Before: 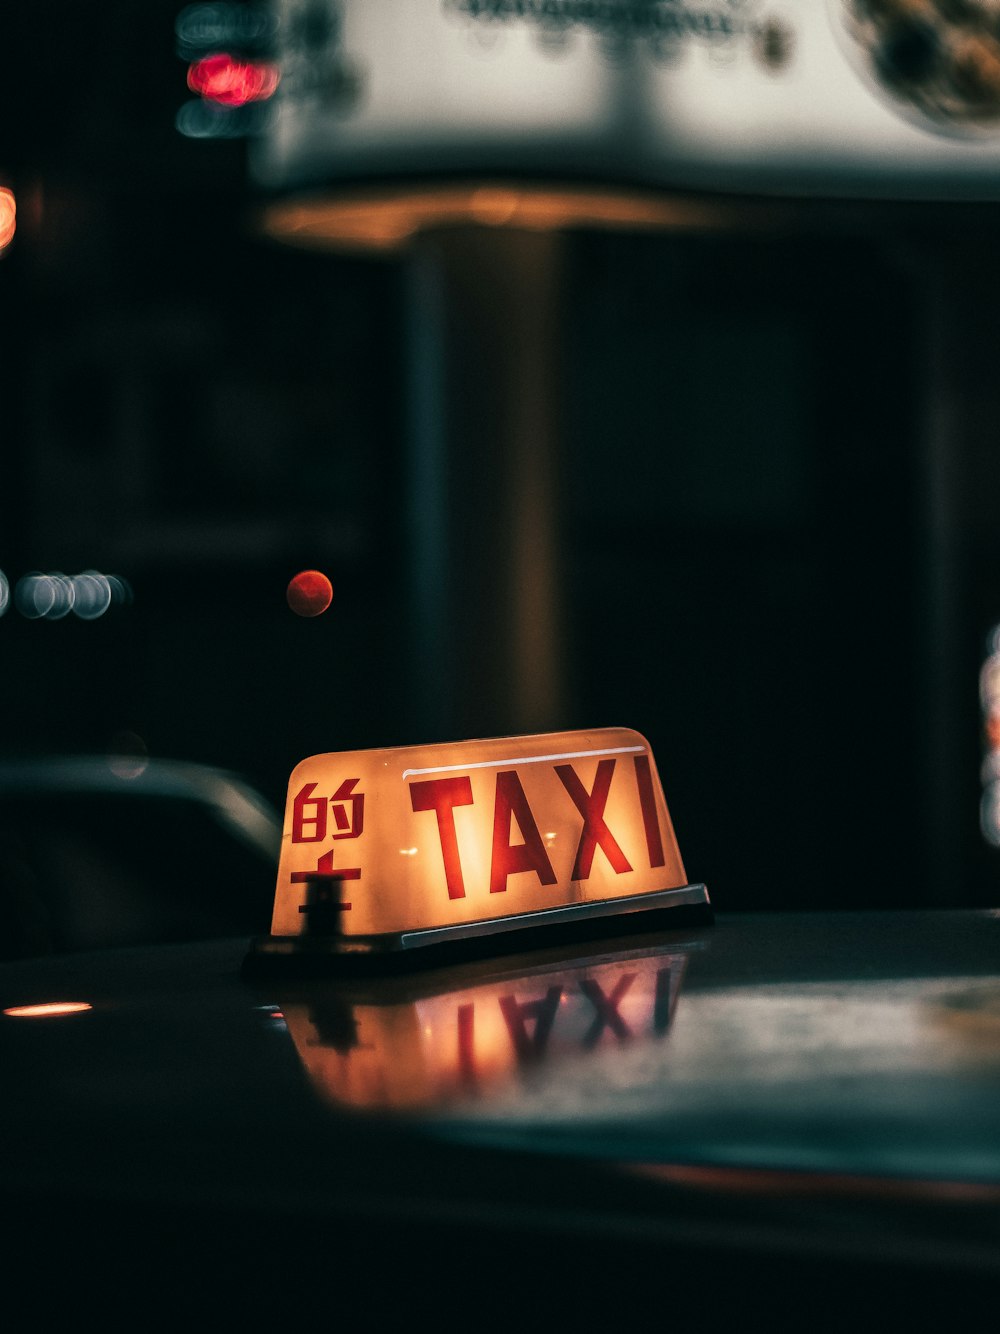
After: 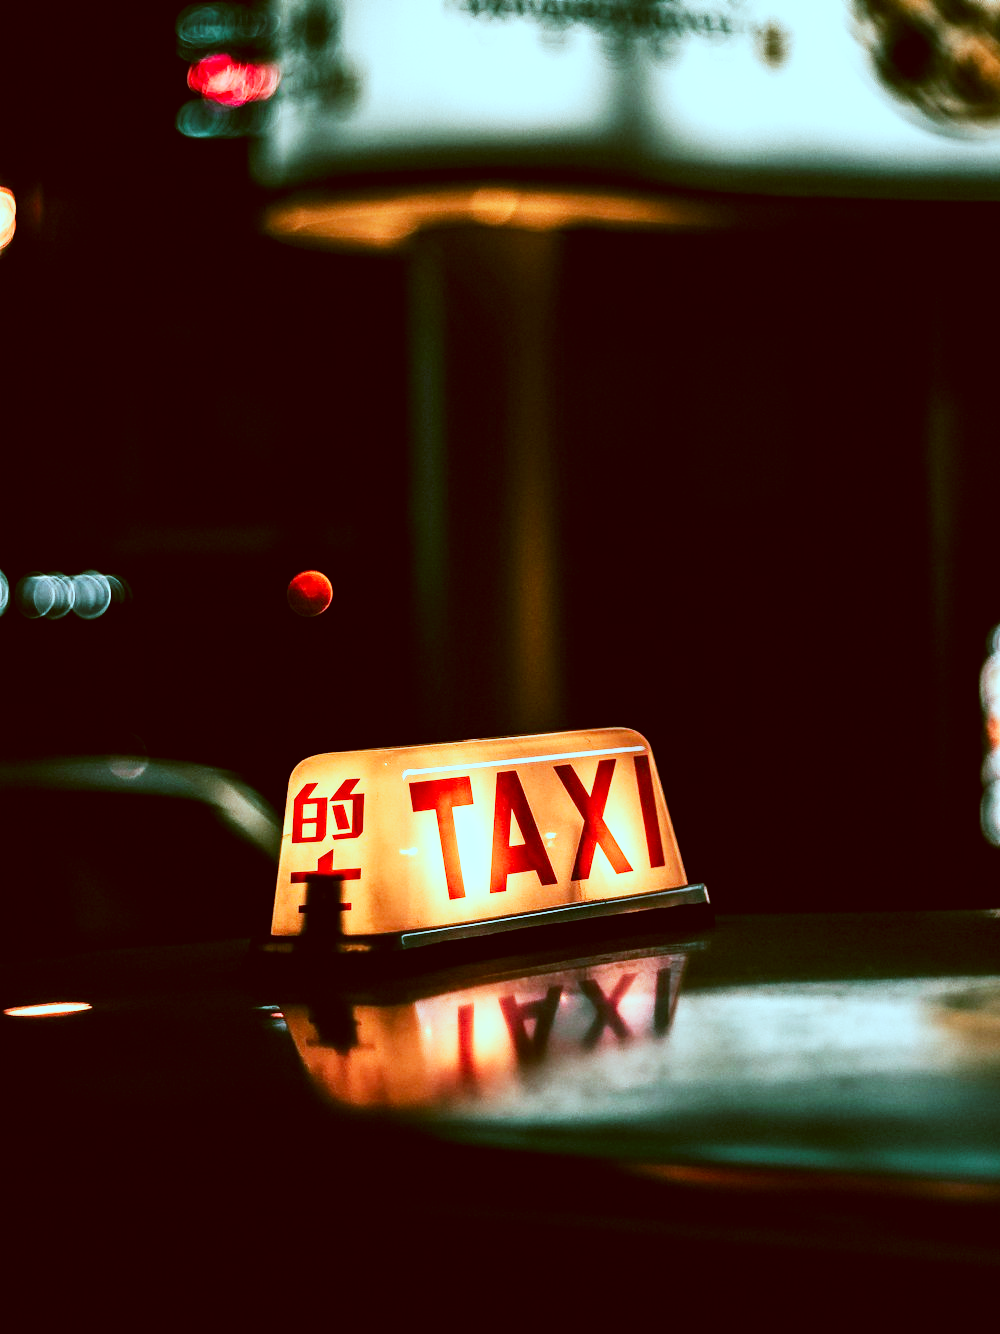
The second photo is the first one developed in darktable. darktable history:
base curve: curves: ch0 [(0, 0) (0.007, 0.004) (0.027, 0.03) (0.046, 0.07) (0.207, 0.54) (0.442, 0.872) (0.673, 0.972) (1, 1)], preserve colors none
color correction: highlights a* -14.62, highlights b* -16.22, shadows a* 10.12, shadows b* 29.4
